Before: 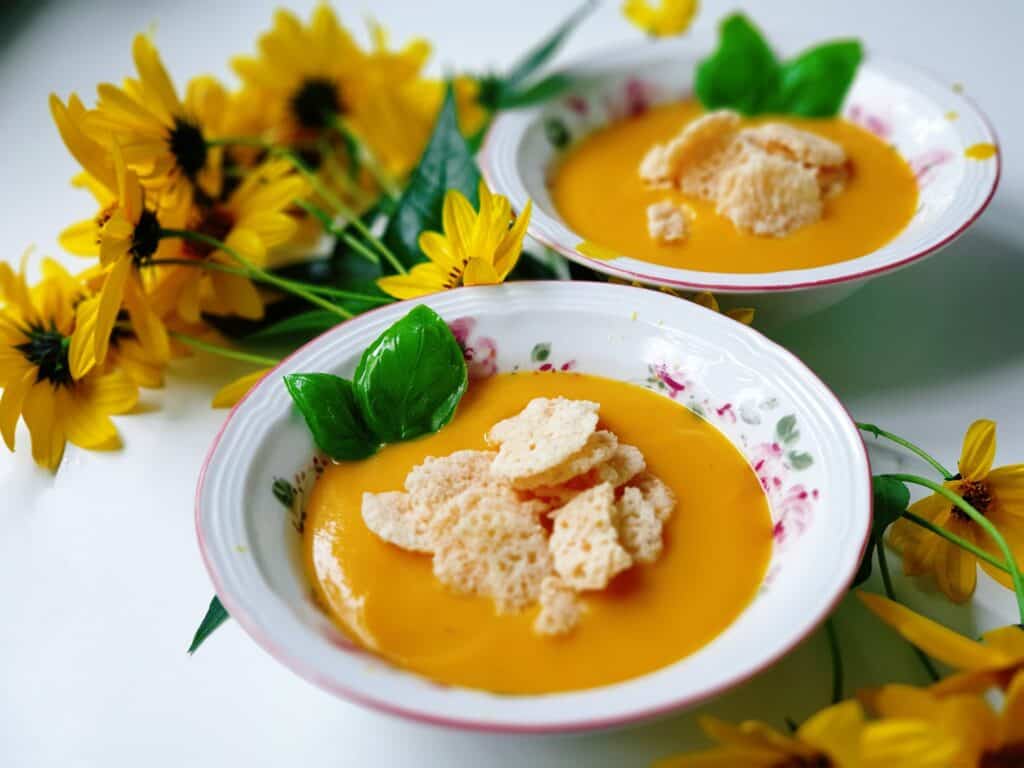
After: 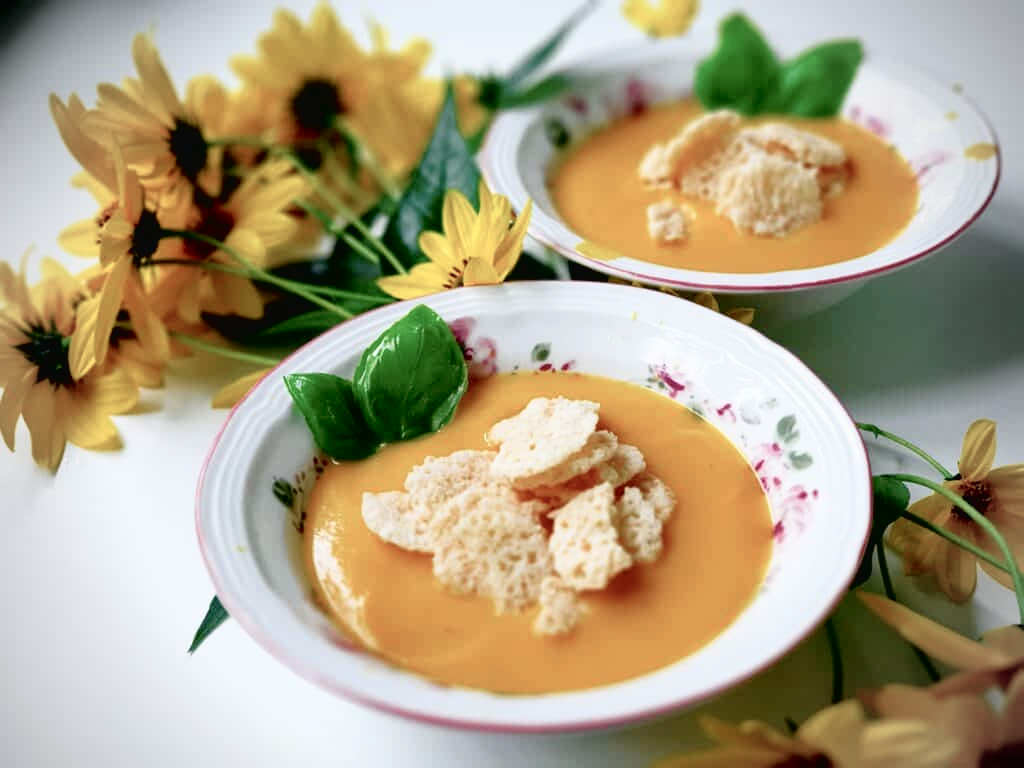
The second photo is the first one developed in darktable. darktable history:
vignetting: unbound false
tone curve: curves: ch0 [(0, 0.01) (0.037, 0.032) (0.131, 0.108) (0.275, 0.286) (0.483, 0.517) (0.61, 0.661) (0.697, 0.768) (0.797, 0.876) (0.888, 0.952) (0.997, 0.995)]; ch1 [(0, 0) (0.312, 0.262) (0.425, 0.402) (0.5, 0.5) (0.527, 0.532) (0.556, 0.585) (0.683, 0.706) (0.746, 0.77) (1, 1)]; ch2 [(0, 0) (0.223, 0.185) (0.333, 0.284) (0.432, 0.4) (0.502, 0.502) (0.525, 0.527) (0.545, 0.564) (0.587, 0.613) (0.636, 0.654) (0.711, 0.729) (0.845, 0.855) (0.998, 0.977)], color space Lab, independent channels, preserve colors none
contrast brightness saturation: contrast -0.05, saturation -0.41
exposure: black level correction 0.011, compensate highlight preservation false
